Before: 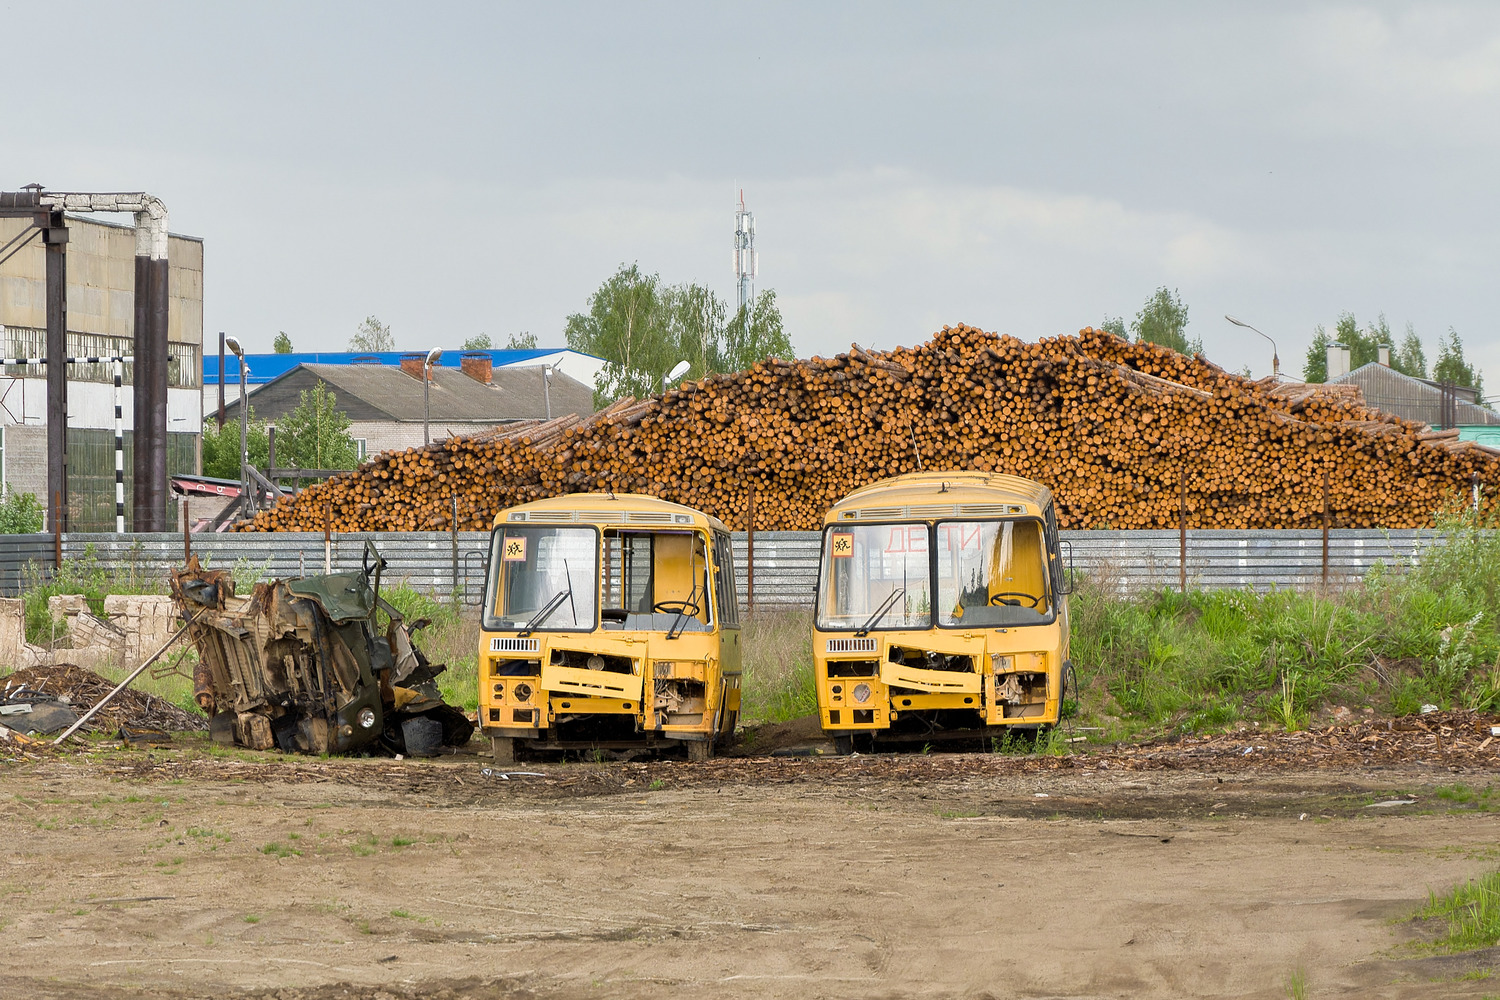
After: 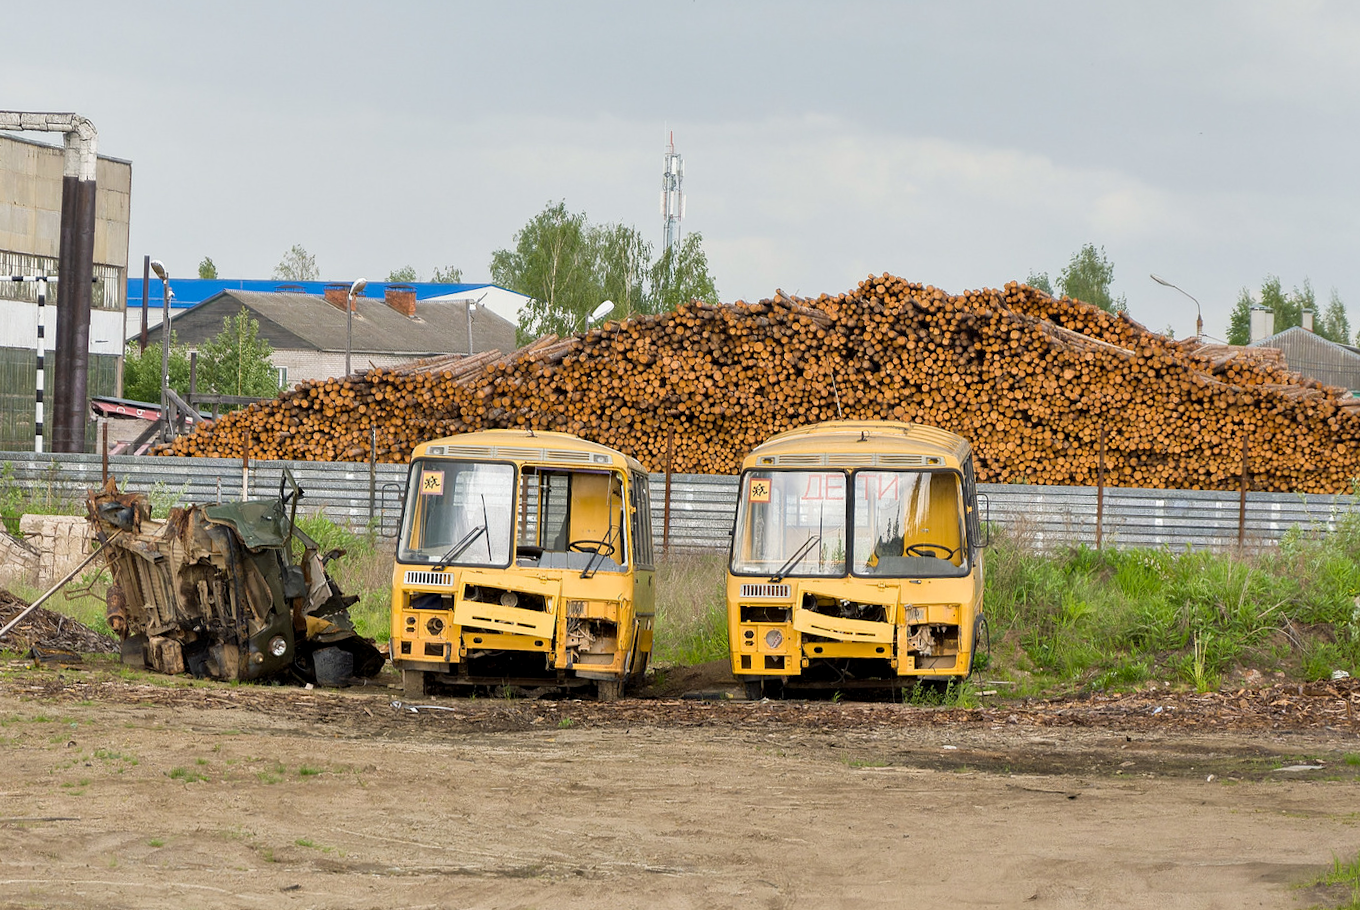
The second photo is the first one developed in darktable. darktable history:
crop and rotate: angle -2.04°, left 3.106%, top 3.573%, right 1.422%, bottom 0.622%
exposure: black level correction 0.002, compensate exposure bias true, compensate highlight preservation false
